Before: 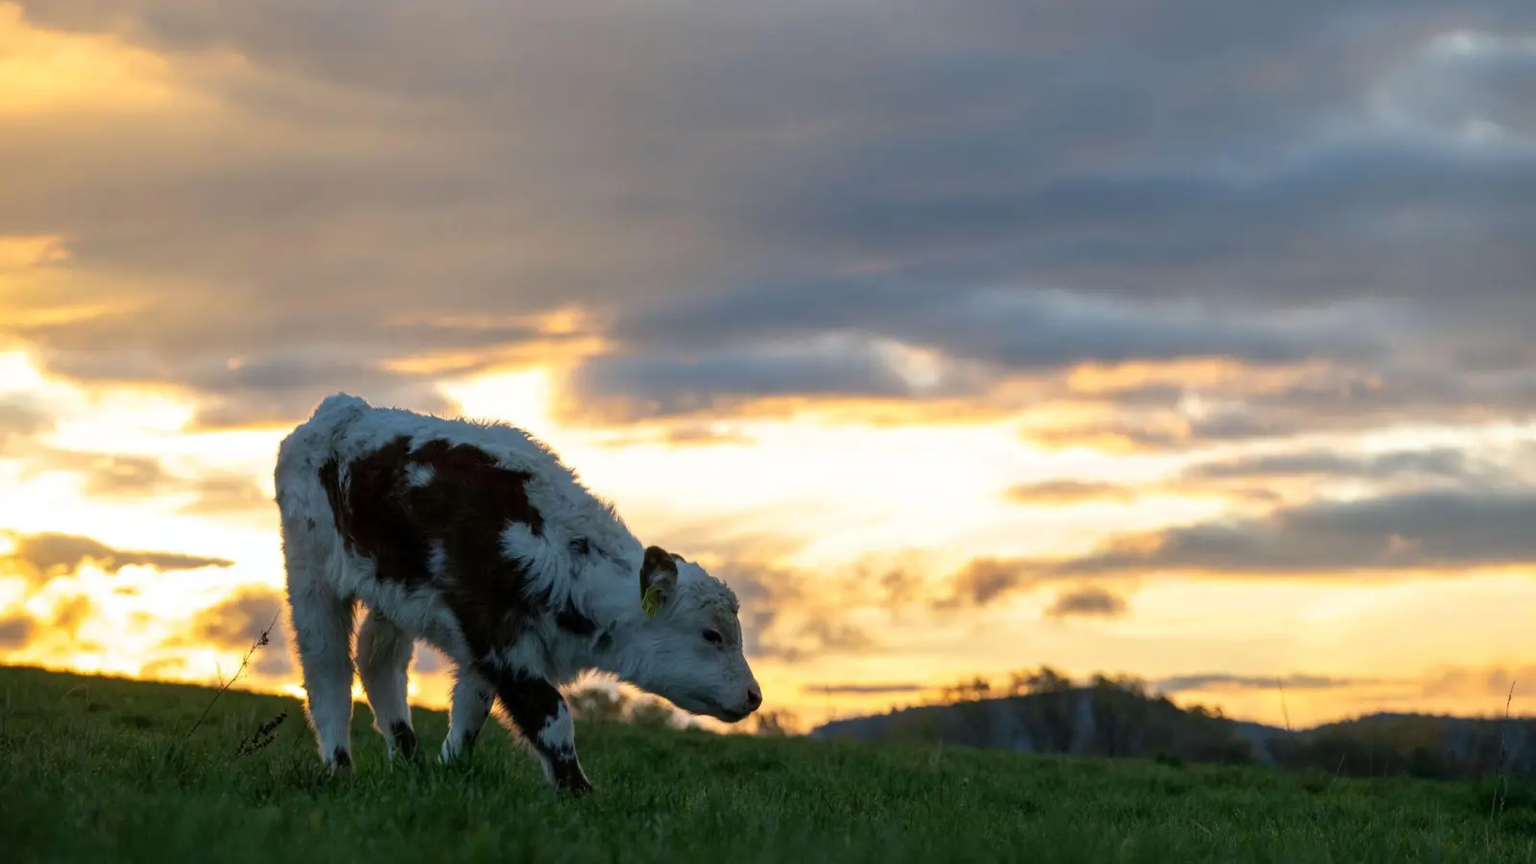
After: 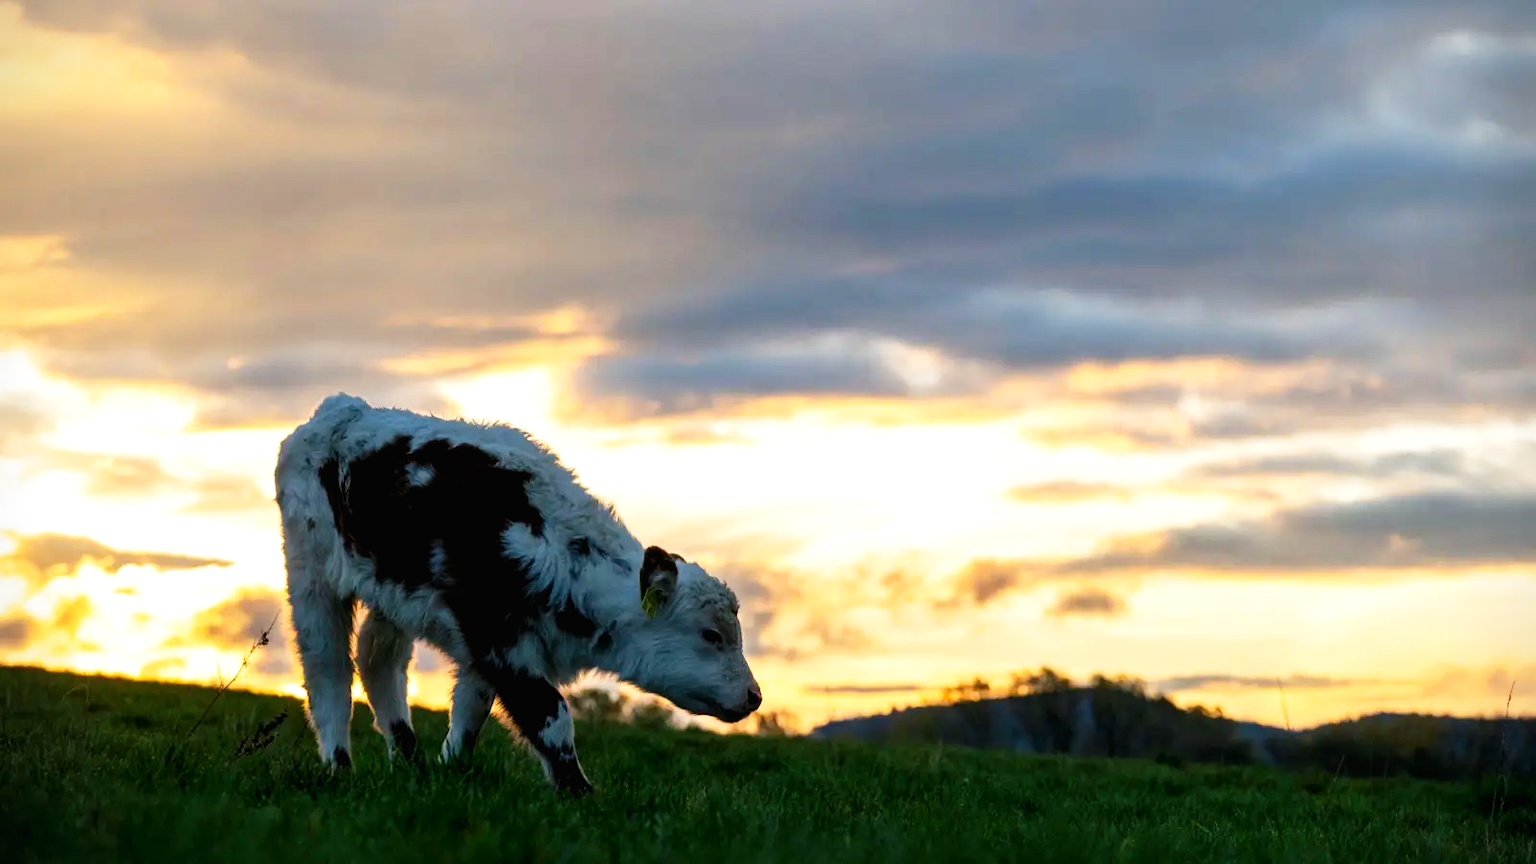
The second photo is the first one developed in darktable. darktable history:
exposure: black level correction 0.005, exposure 0.287 EV, compensate highlight preservation false
vignetting: fall-off start 91.66%
tone curve: curves: ch0 [(0, 0.011) (0.053, 0.026) (0.174, 0.115) (0.416, 0.417) (0.697, 0.758) (0.852, 0.902) (0.991, 0.981)]; ch1 [(0, 0) (0.264, 0.22) (0.407, 0.373) (0.463, 0.457) (0.492, 0.5) (0.512, 0.511) (0.54, 0.543) (0.585, 0.617) (0.659, 0.686) (0.78, 0.8) (1, 1)]; ch2 [(0, 0) (0.438, 0.449) (0.473, 0.469) (0.503, 0.5) (0.523, 0.534) (0.562, 0.591) (0.612, 0.627) (0.701, 0.707) (1, 1)], preserve colors none
